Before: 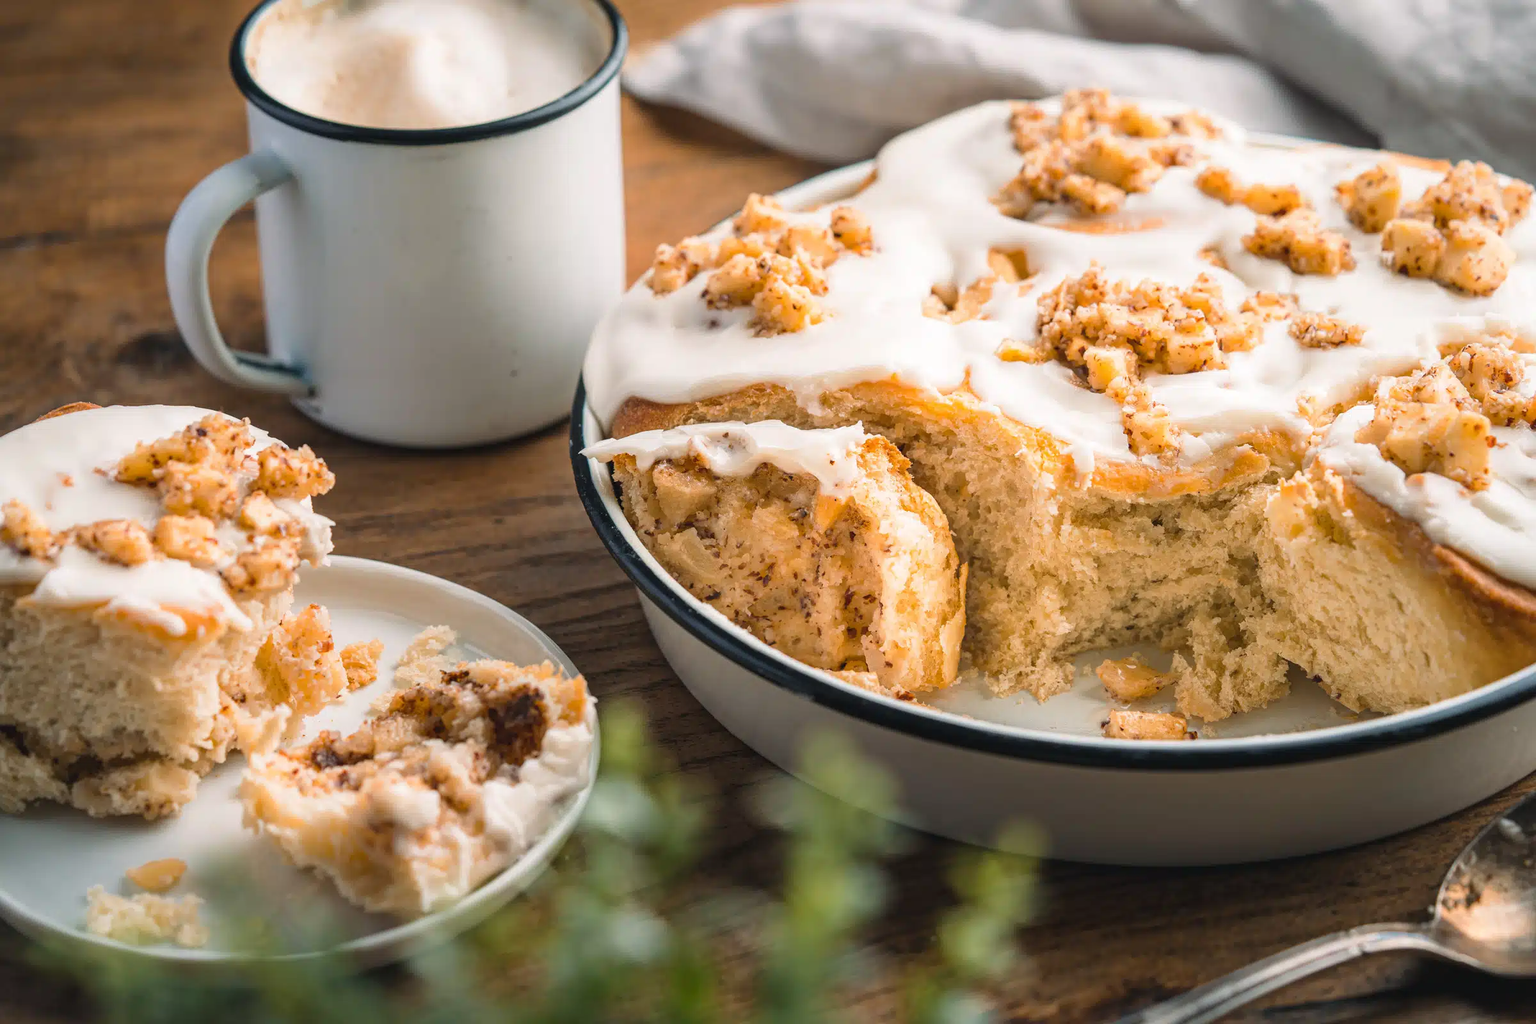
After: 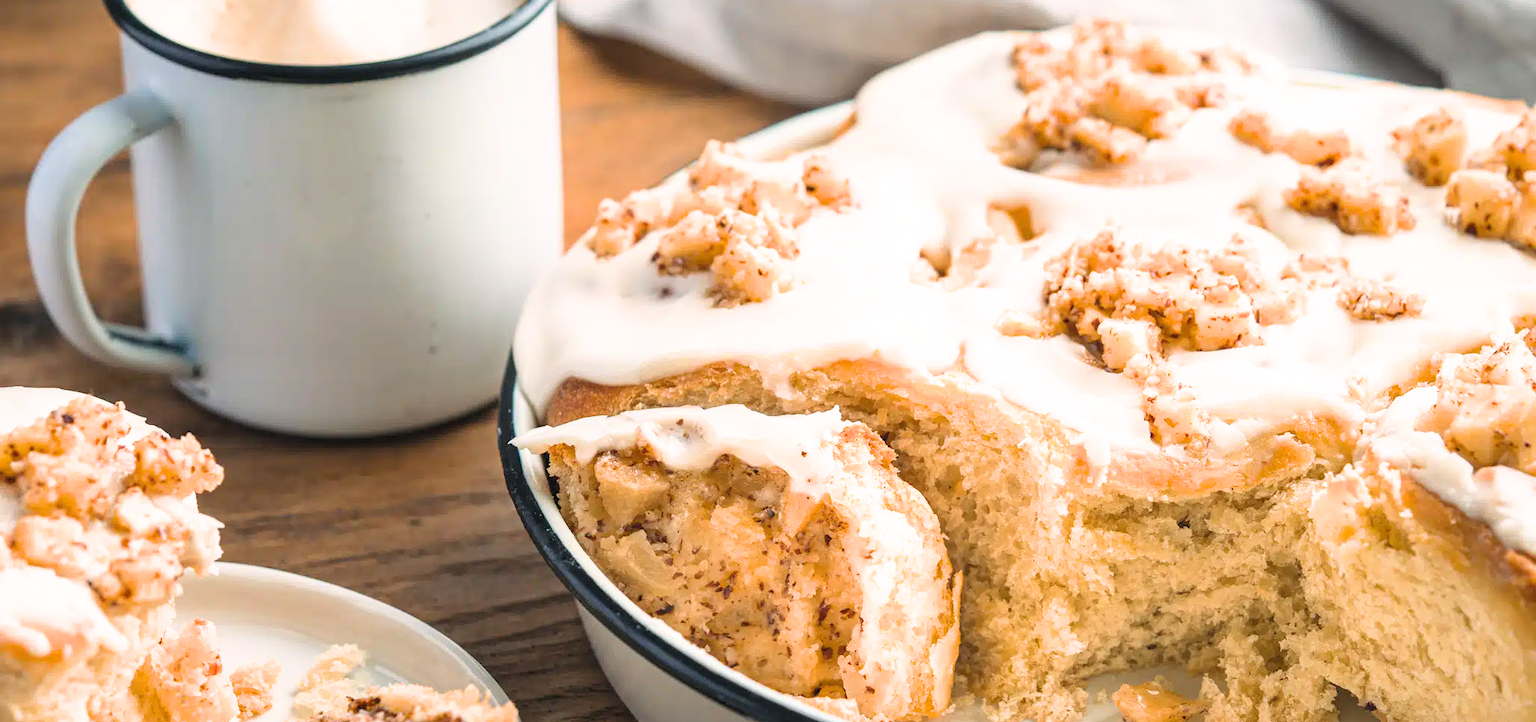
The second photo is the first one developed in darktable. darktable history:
crop and rotate: left 9.345%, top 7.22%, right 4.982%, bottom 32.331%
filmic rgb: black relative exposure -11.35 EV, white relative exposure 3.22 EV, hardness 6.76, color science v6 (2022)
exposure: black level correction 0, exposure 0.7 EV, compensate exposure bias true, compensate highlight preservation false
